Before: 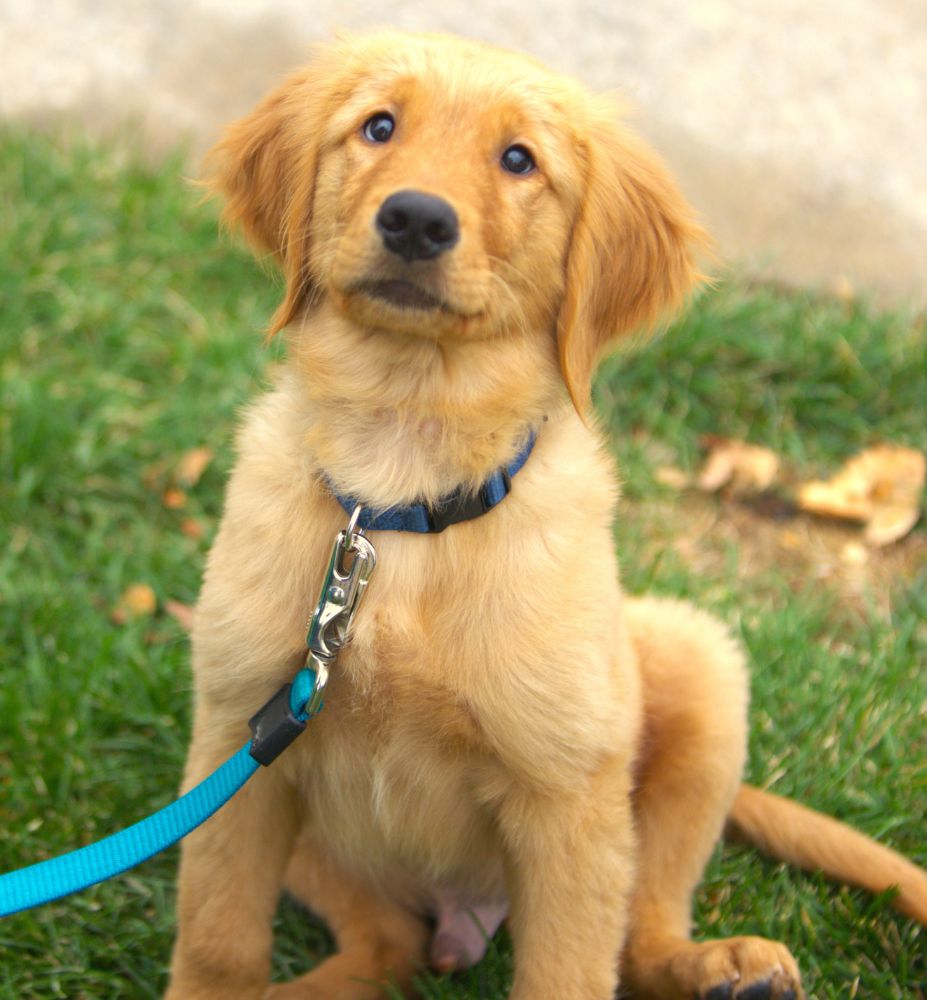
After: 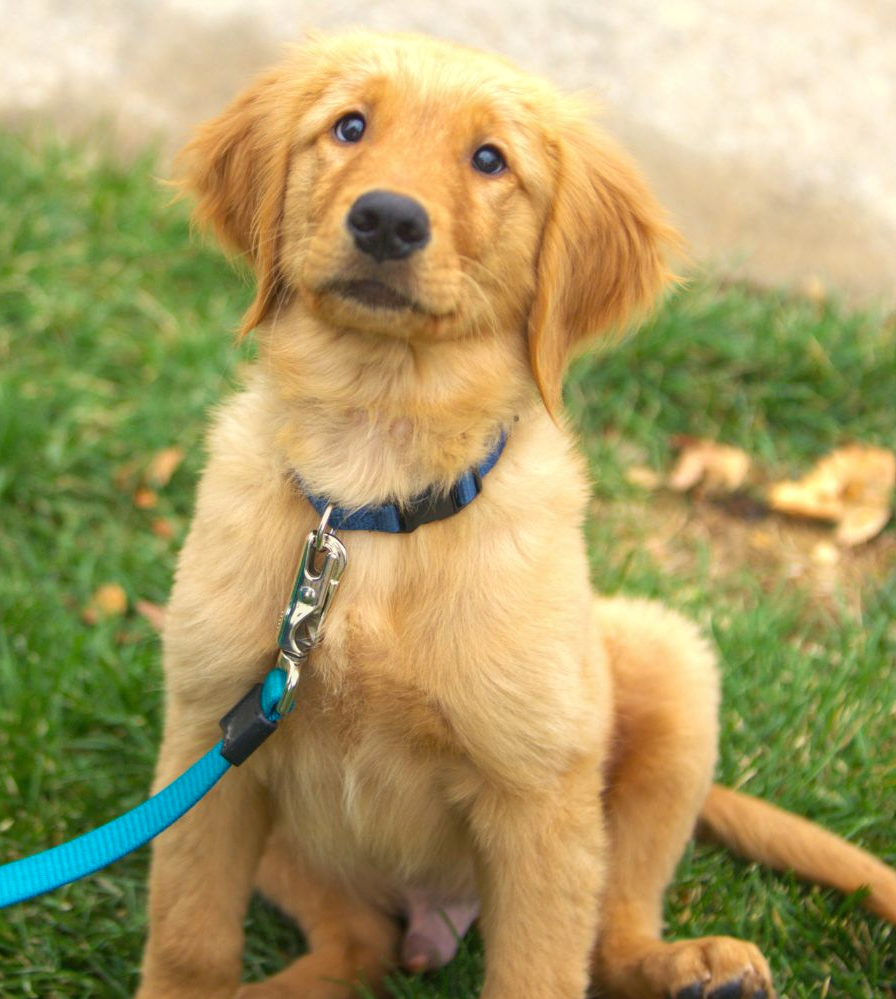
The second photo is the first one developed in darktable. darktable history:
crop and rotate: left 3.238%
velvia: strength 9.25%
local contrast: detail 110%
